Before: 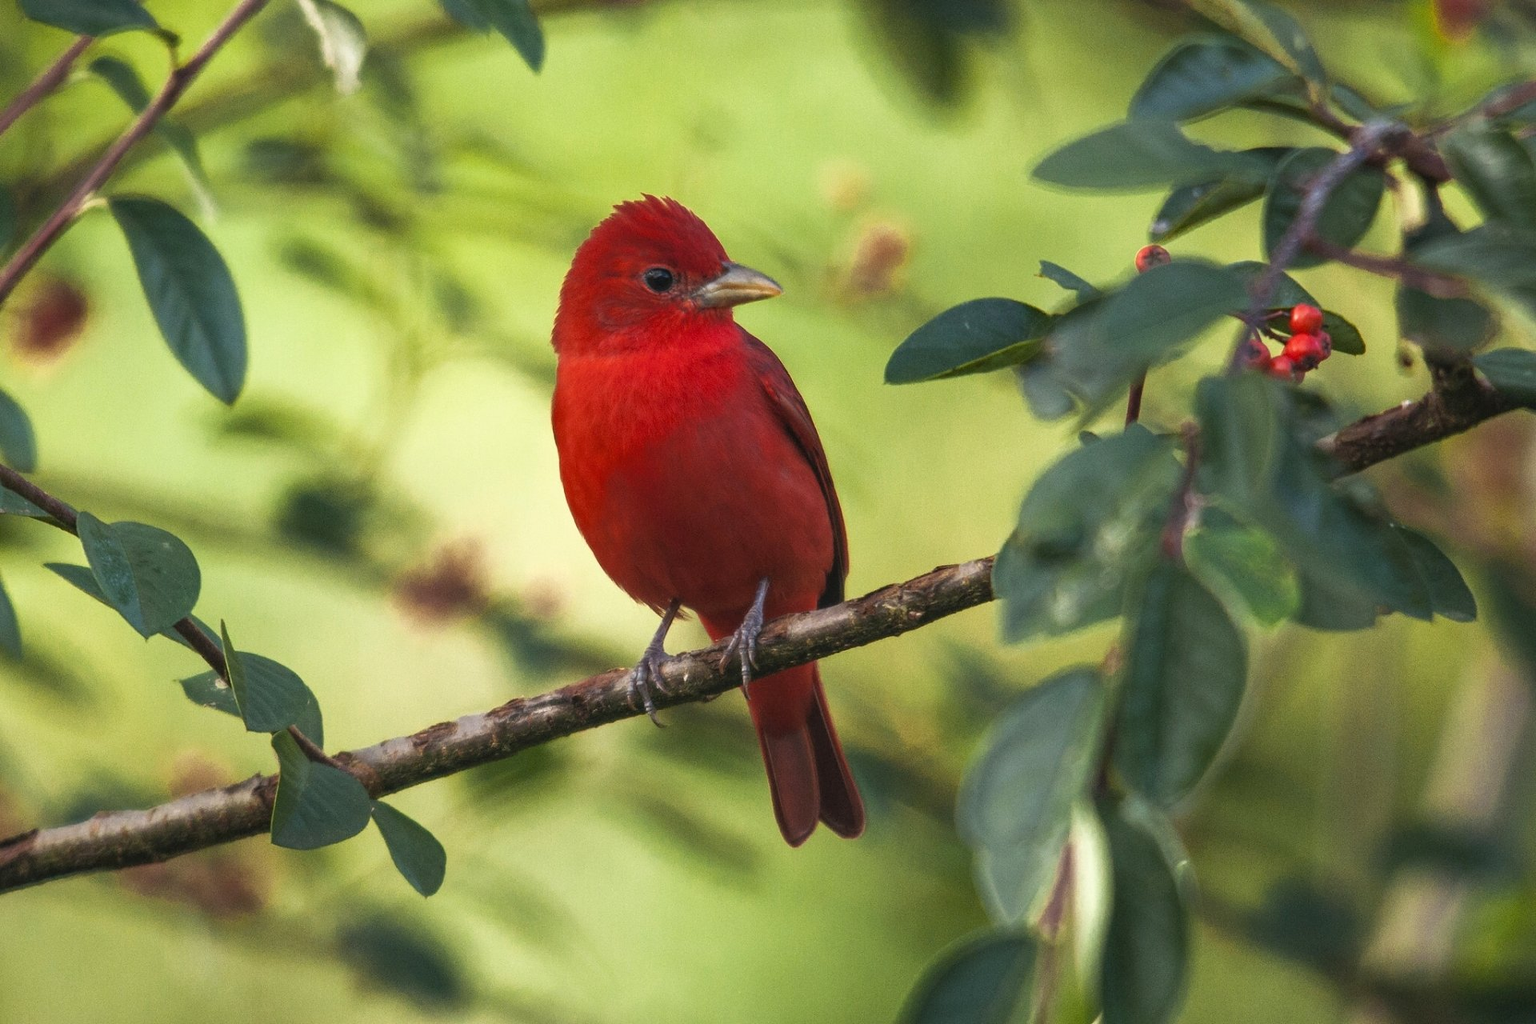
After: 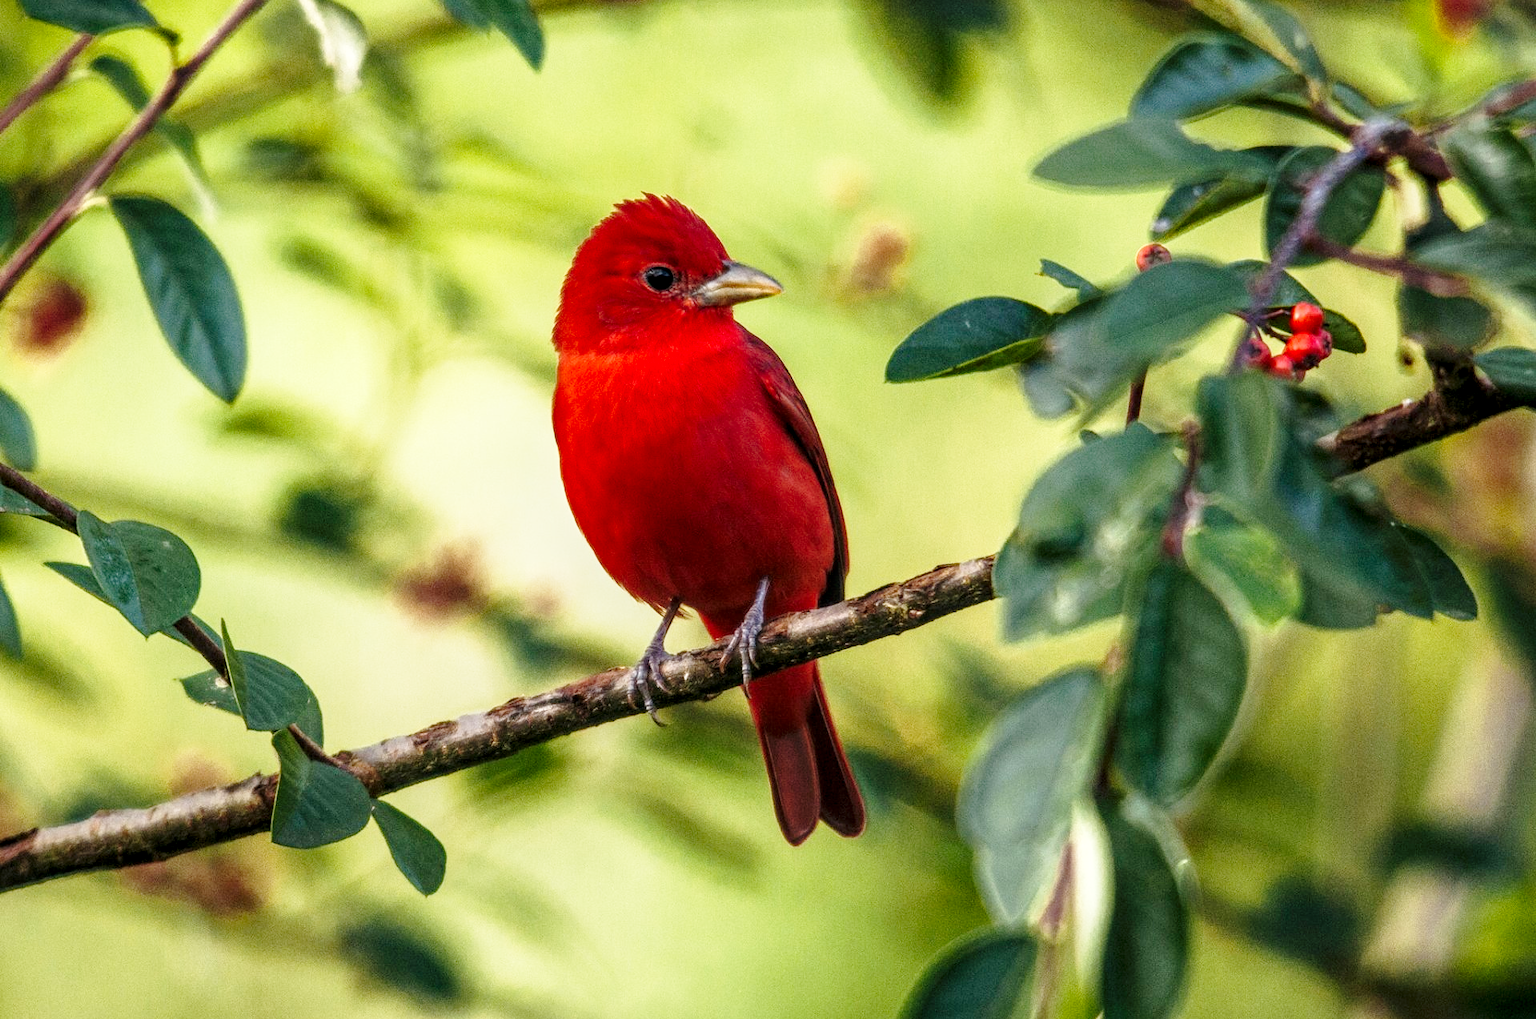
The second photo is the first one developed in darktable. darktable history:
base curve: curves: ch0 [(0, 0) (0.028, 0.03) (0.121, 0.232) (0.46, 0.748) (0.859, 0.968) (1, 1)], preserve colors none
local contrast: detail 130%
crop: top 0.22%, bottom 0.194%
exposure: black level correction 0.009, exposure -0.165 EV, compensate highlight preservation false
